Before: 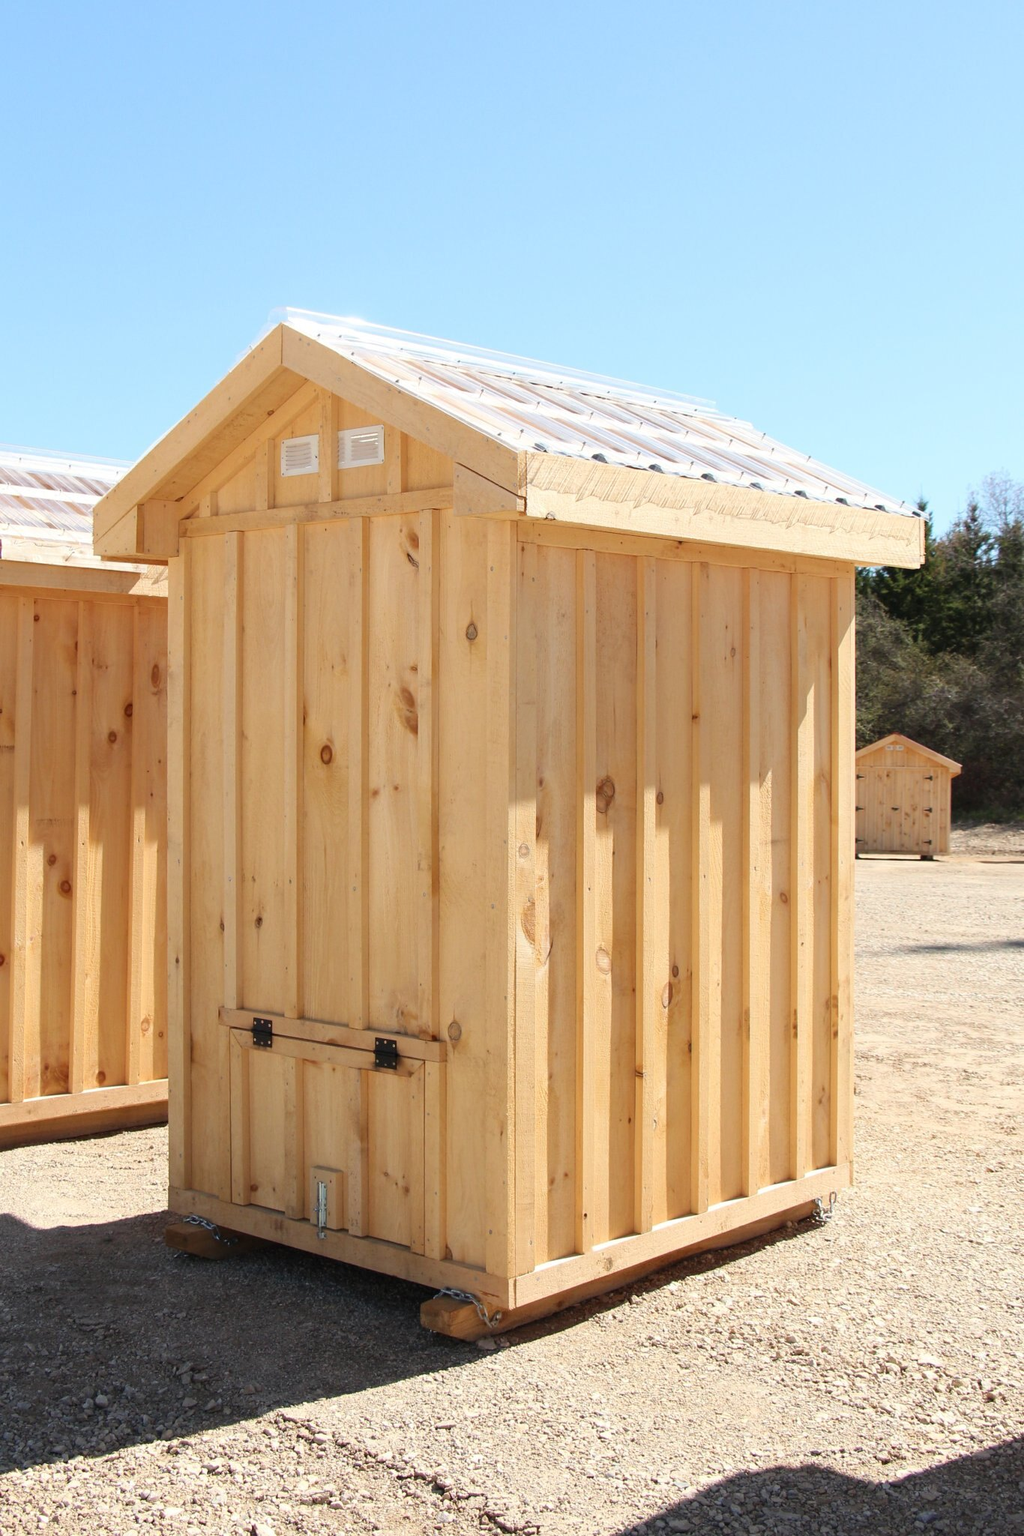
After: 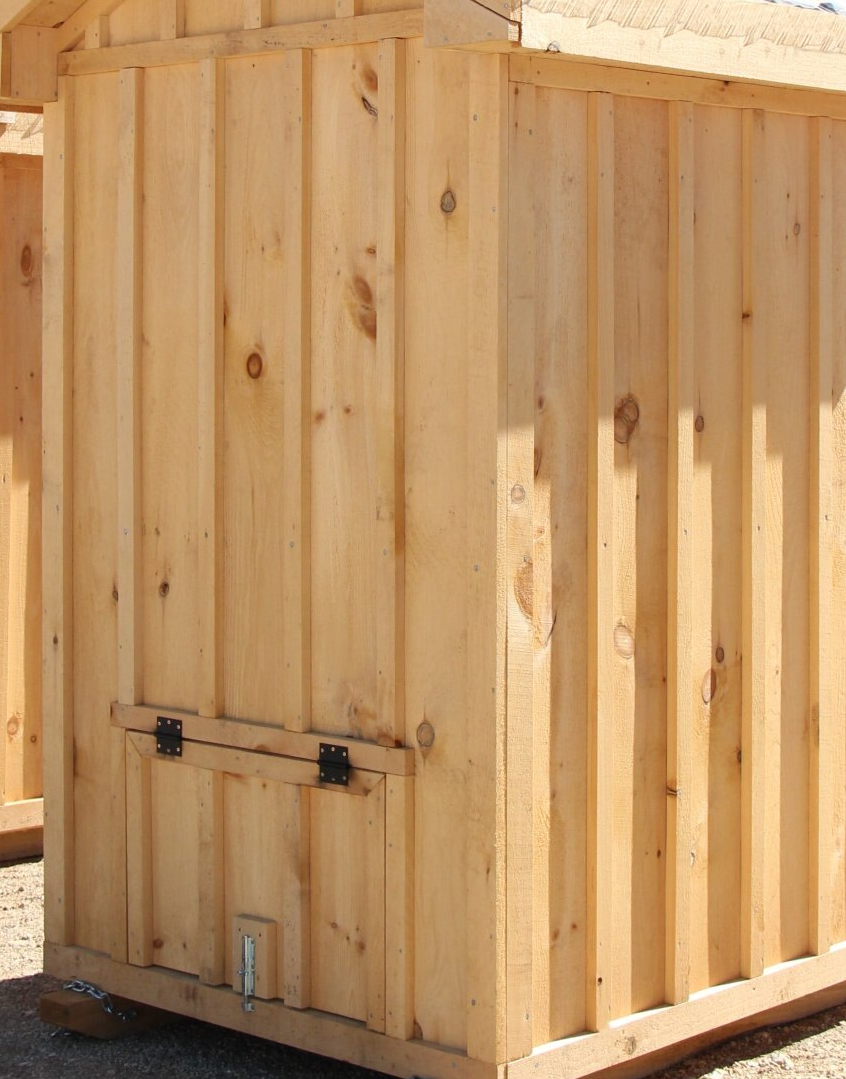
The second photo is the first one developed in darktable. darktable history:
crop: left 13.304%, top 31.305%, right 24.72%, bottom 15.994%
